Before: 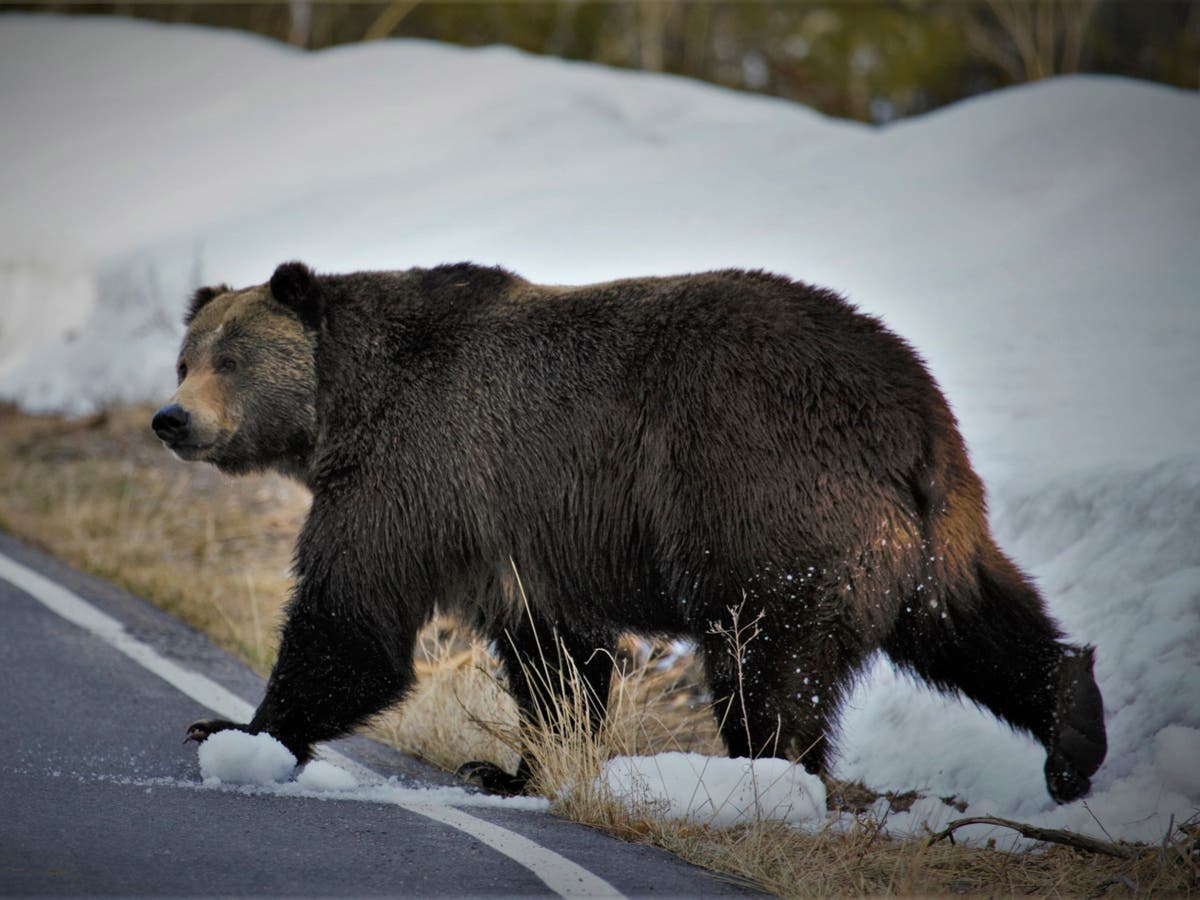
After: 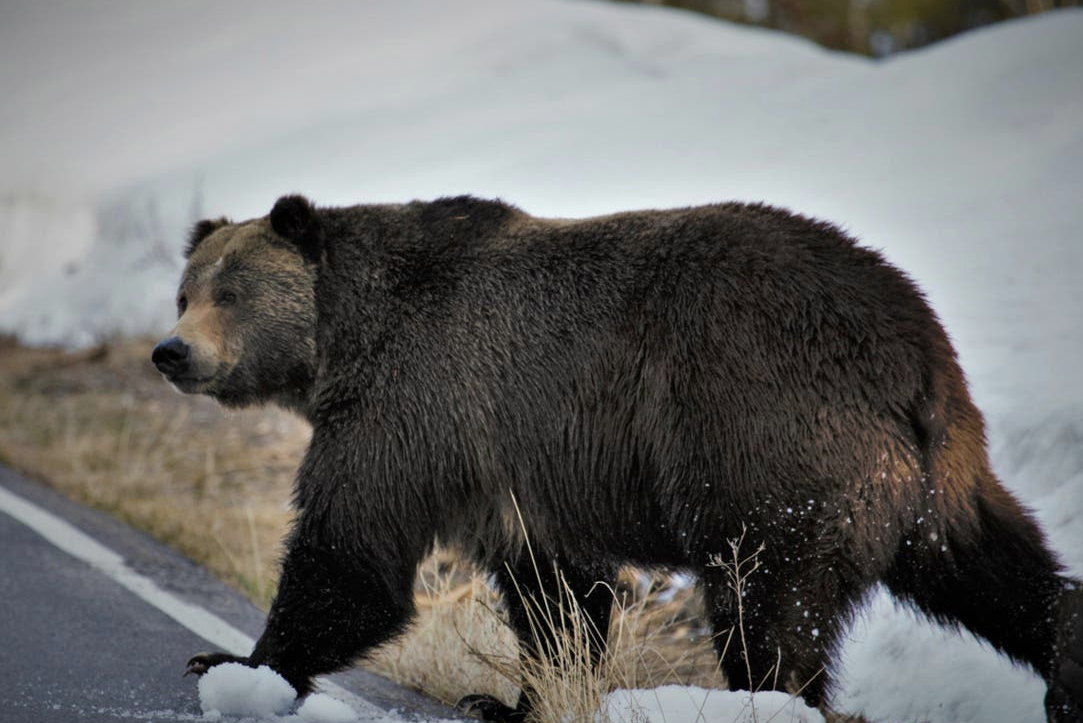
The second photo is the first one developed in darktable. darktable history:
crop: top 7.528%, right 9.69%, bottom 12.075%
color correction: highlights b* 0.046, saturation 0.852
